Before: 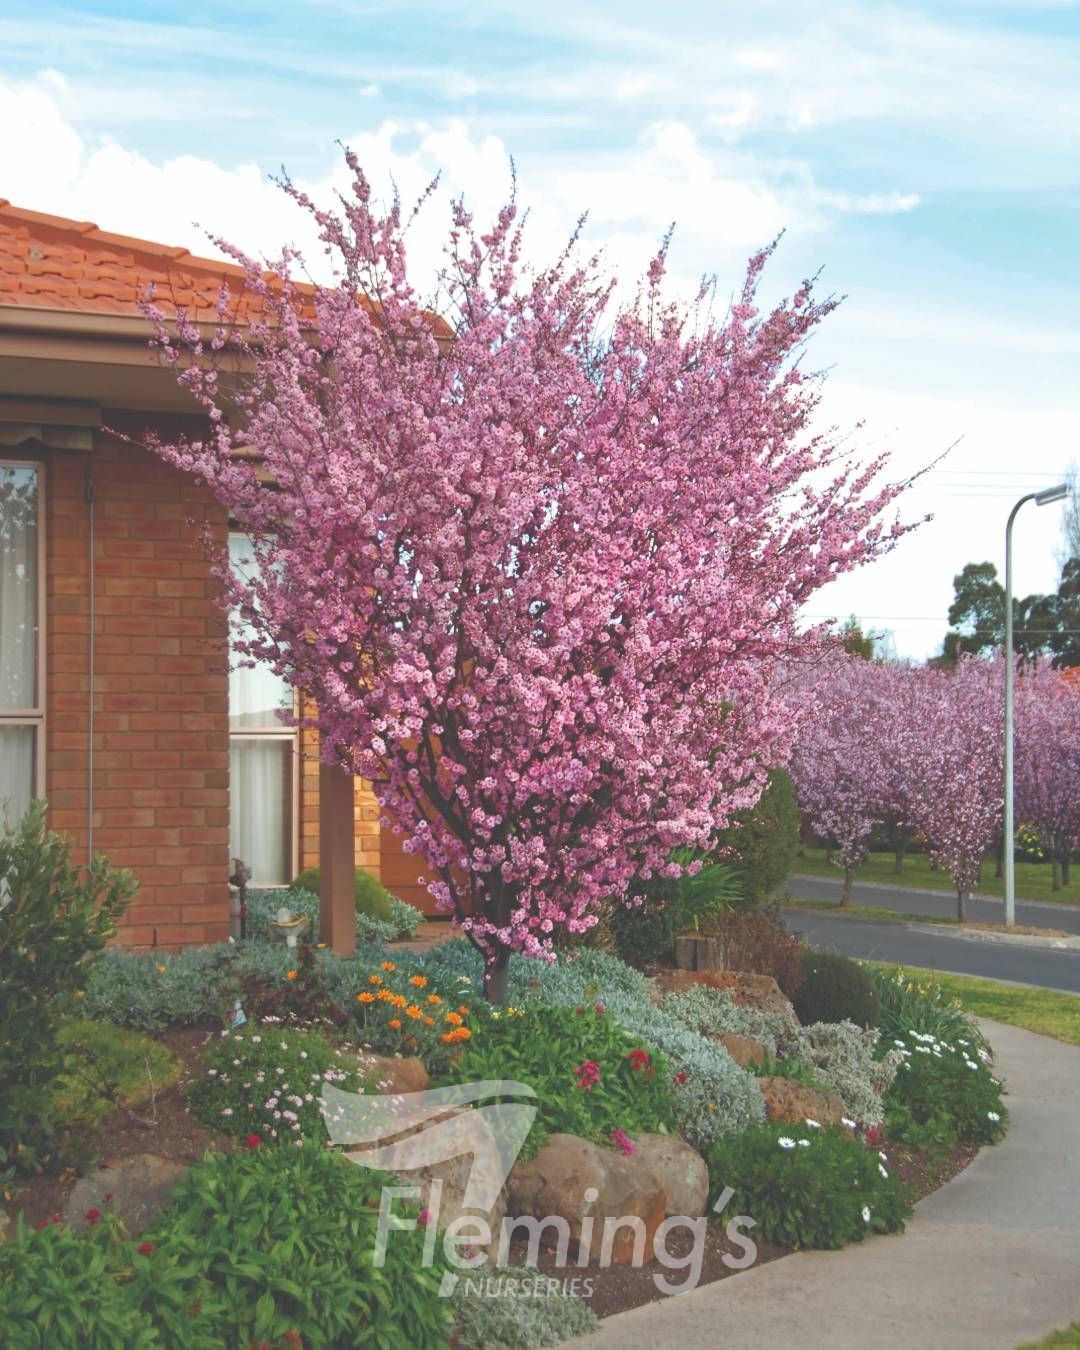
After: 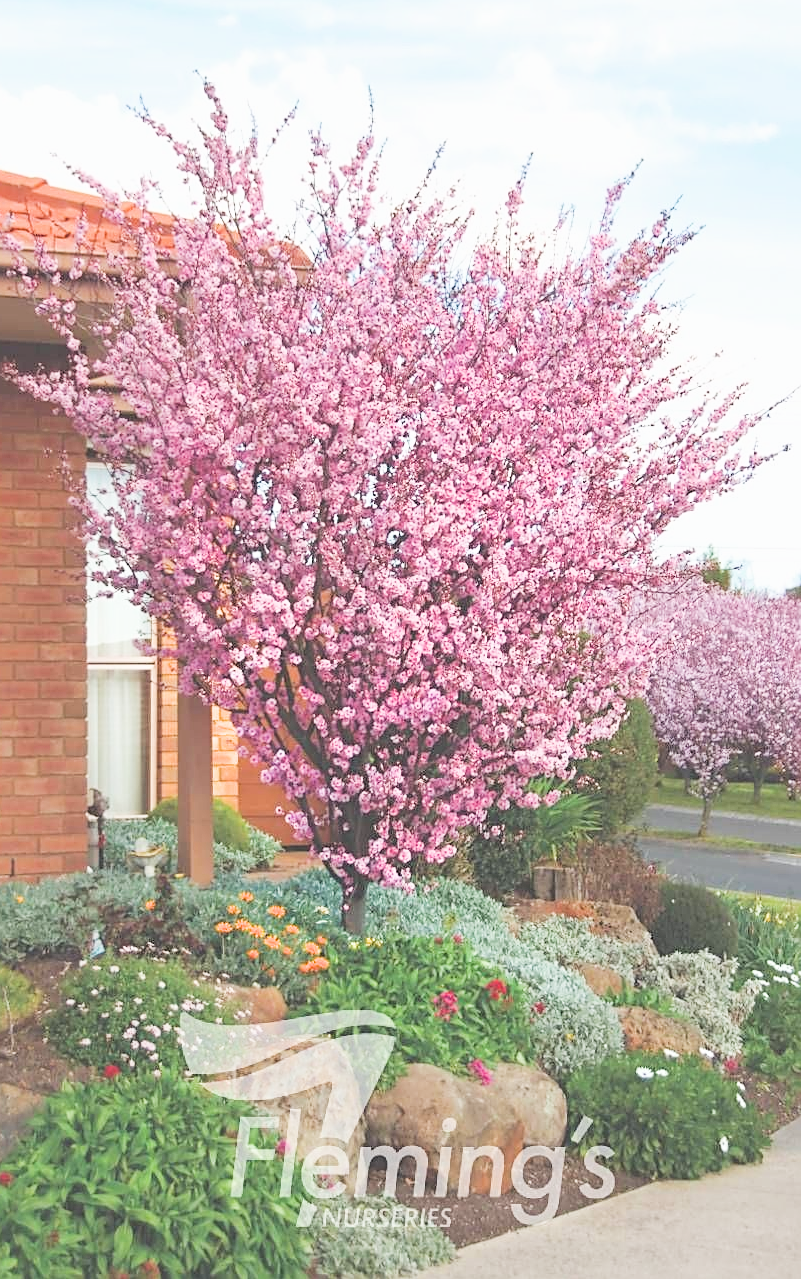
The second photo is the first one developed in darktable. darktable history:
sharpen: on, module defaults
exposure: exposure 1.137 EV, compensate highlight preservation false
filmic rgb: black relative exposure -5 EV, hardness 2.88, contrast 1.3, highlights saturation mix -30%
crop and rotate: left 13.15%, top 5.251%, right 12.609%
